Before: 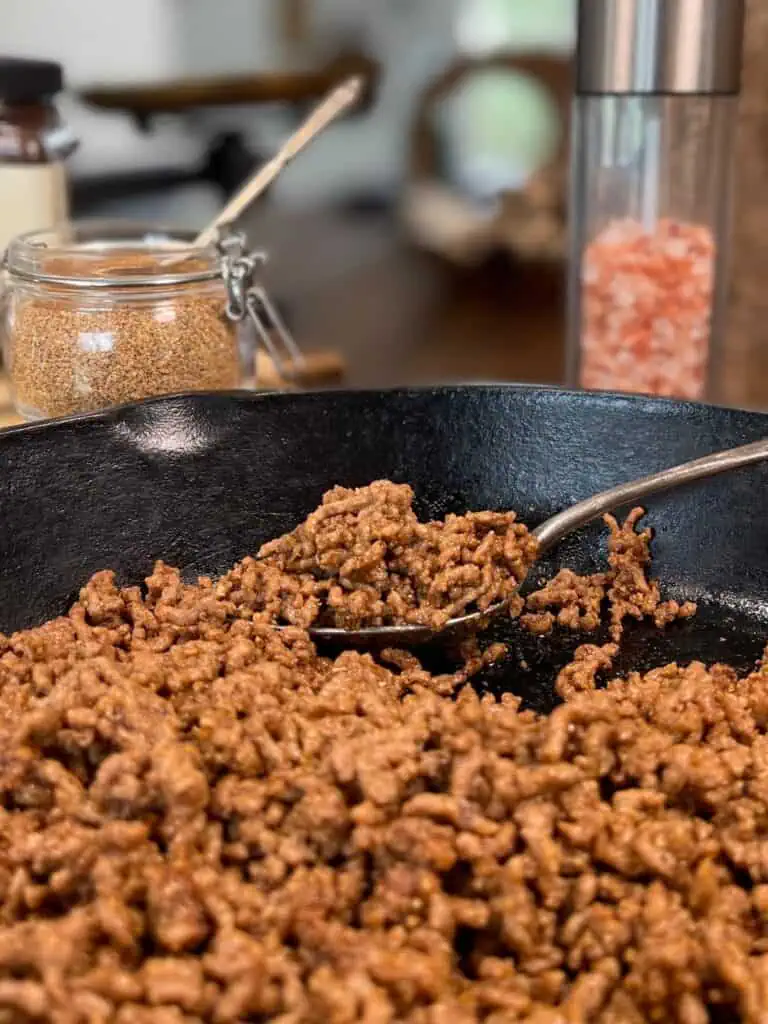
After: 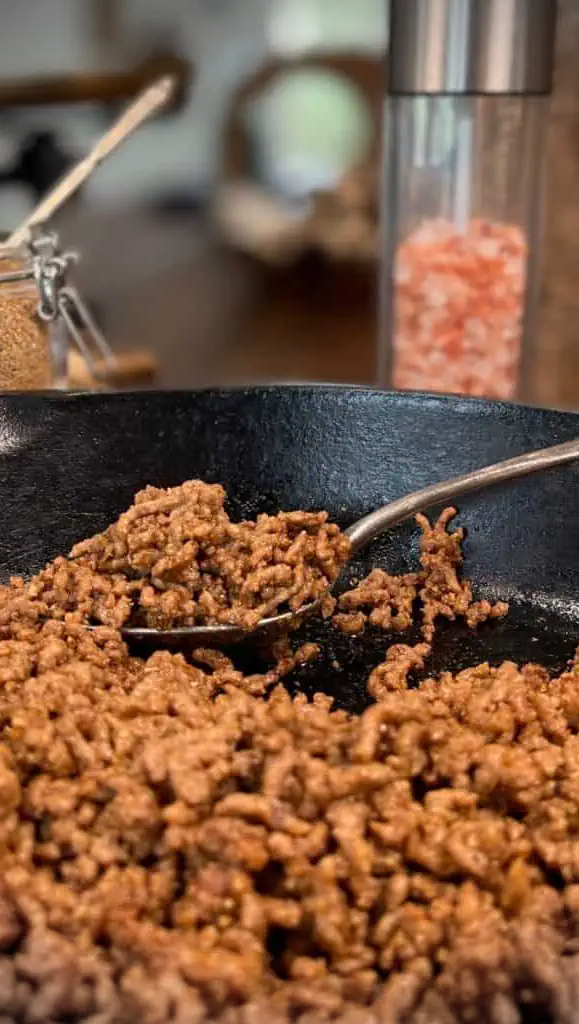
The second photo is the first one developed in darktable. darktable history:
exposure: compensate highlight preservation false
crop and rotate: left 24.6%
vignetting: fall-off start 88.03%, fall-off radius 24.9%
white balance: red 1.009, blue 0.985
